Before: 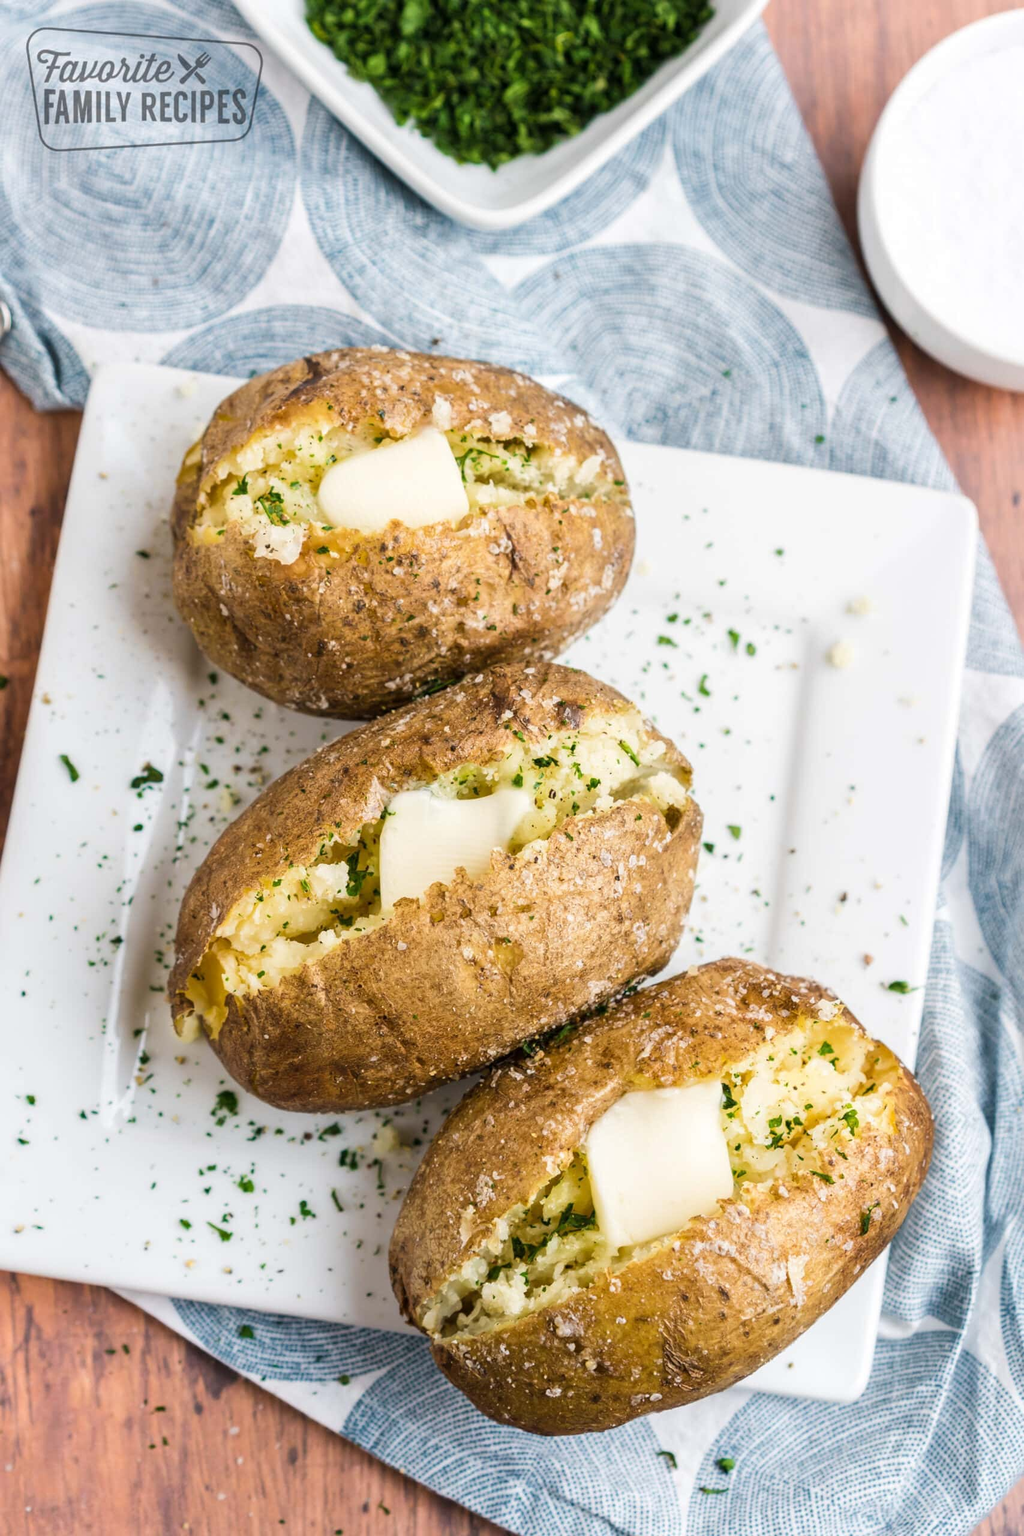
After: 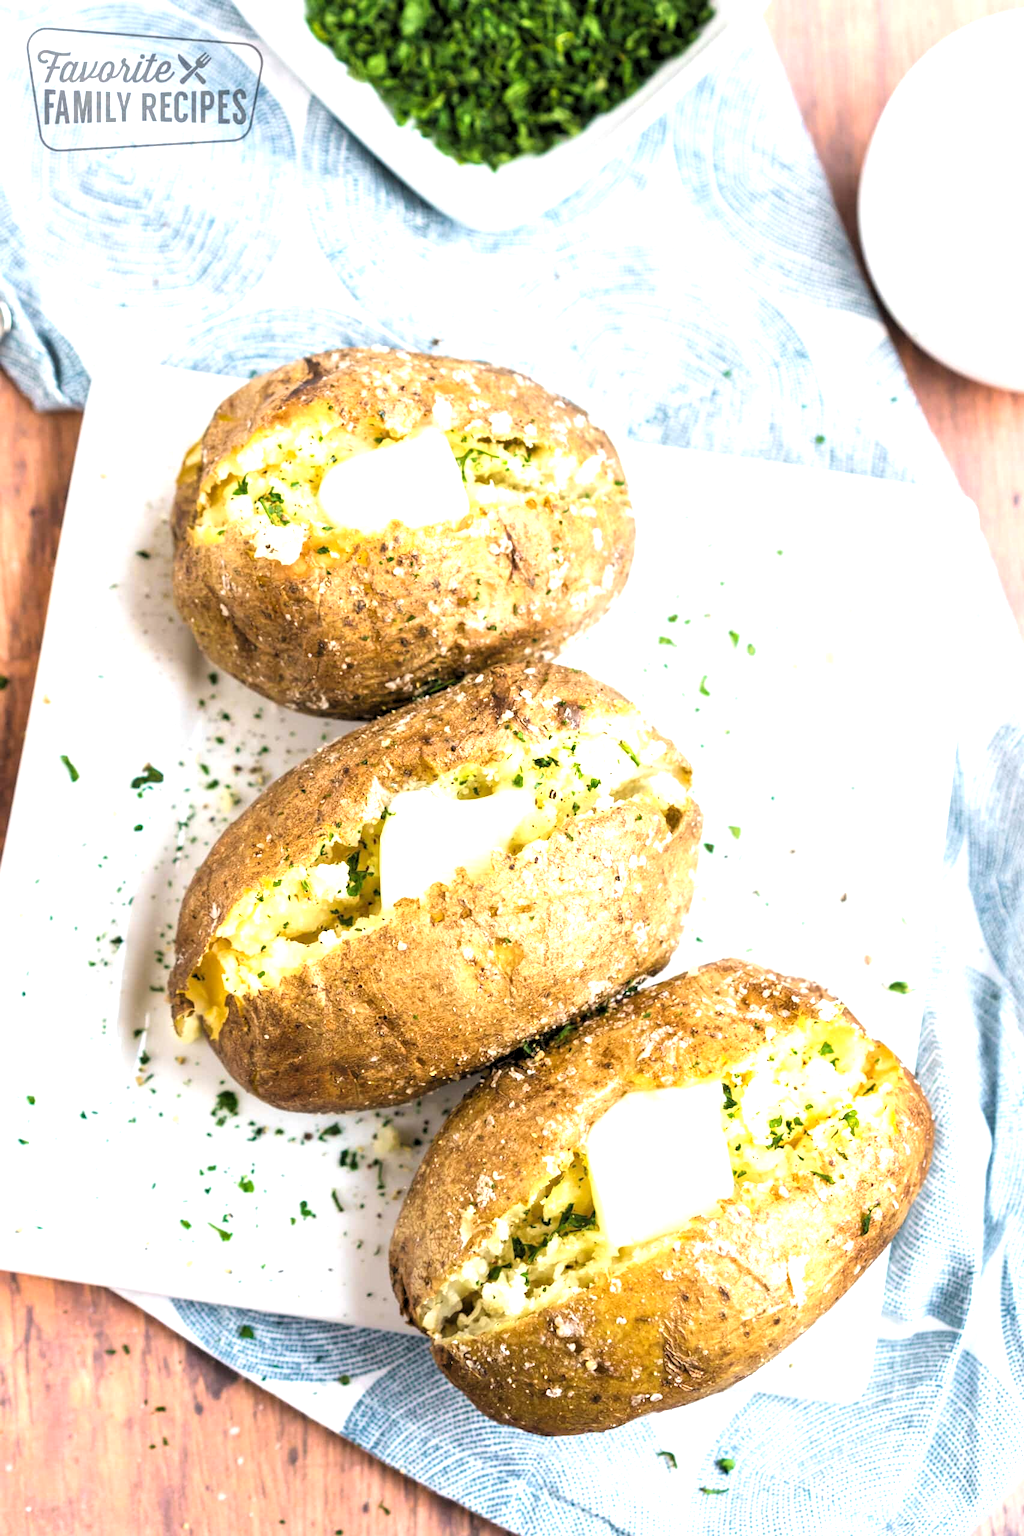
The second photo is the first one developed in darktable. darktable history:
exposure: exposure 0.917 EV, compensate highlight preservation false
levels: levels [0.073, 0.497, 0.972]
